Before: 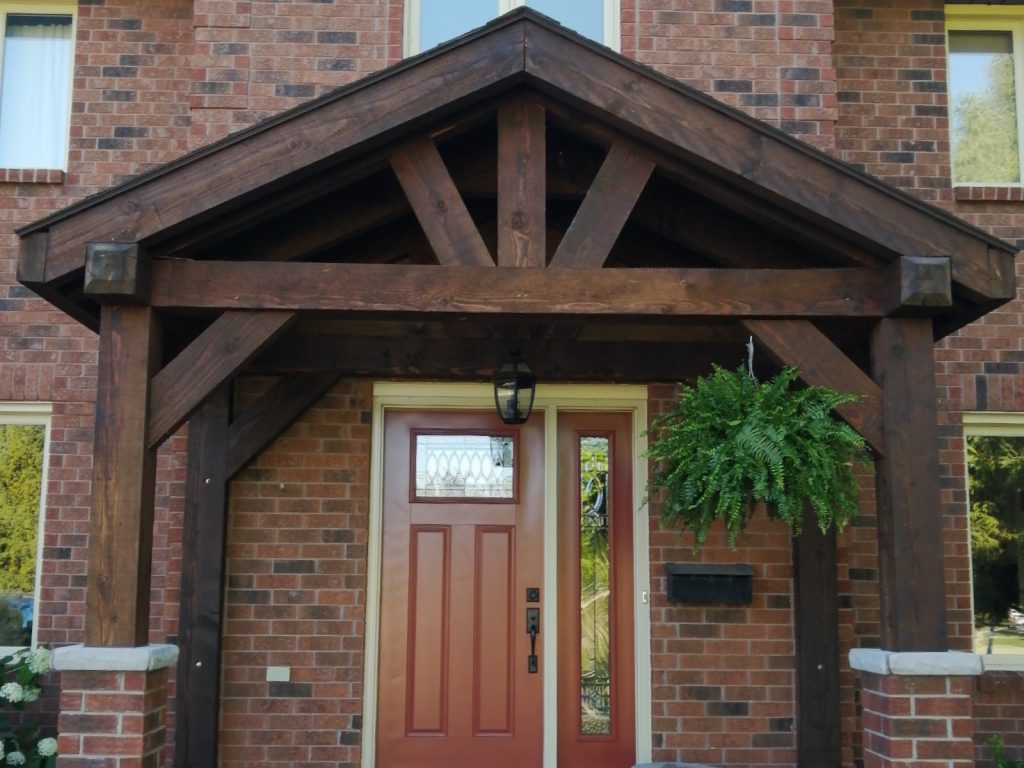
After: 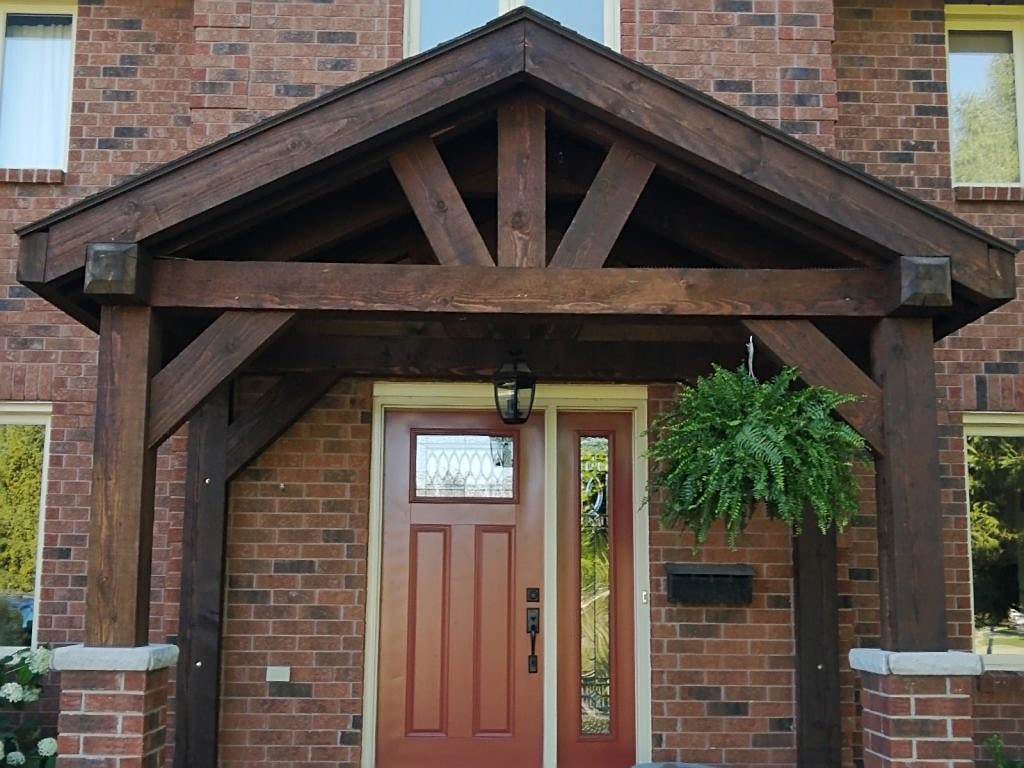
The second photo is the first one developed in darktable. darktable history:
sharpen: on, module defaults
shadows and highlights: shadows 29.32, highlights -29.32, low approximation 0.01, soften with gaussian
